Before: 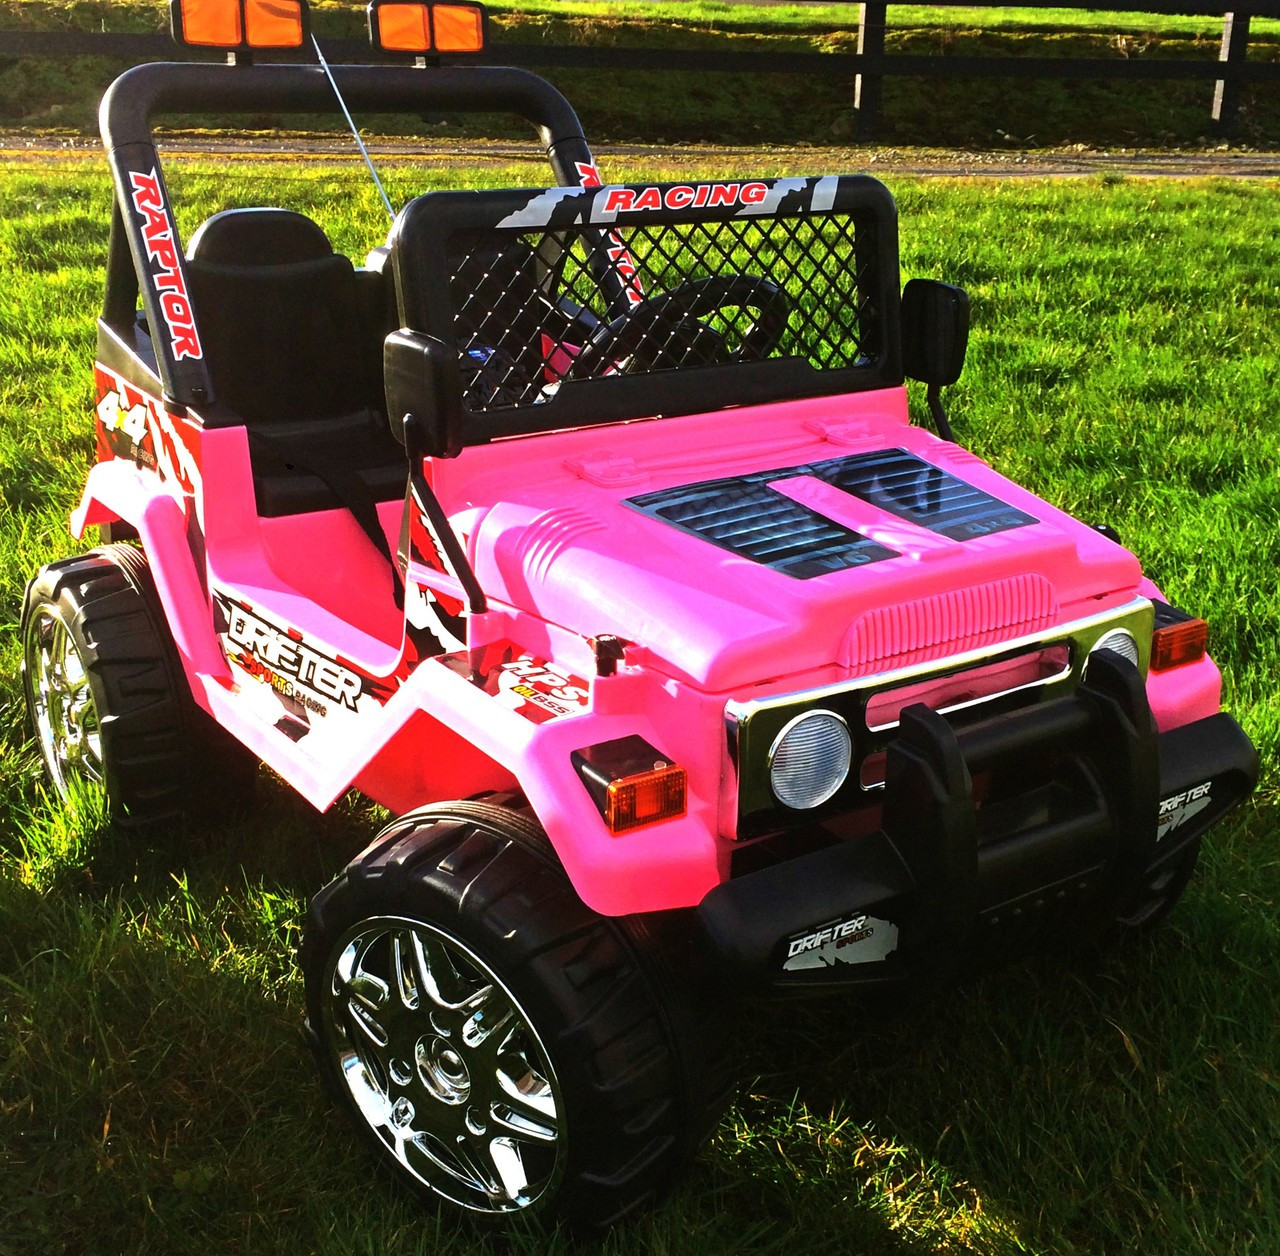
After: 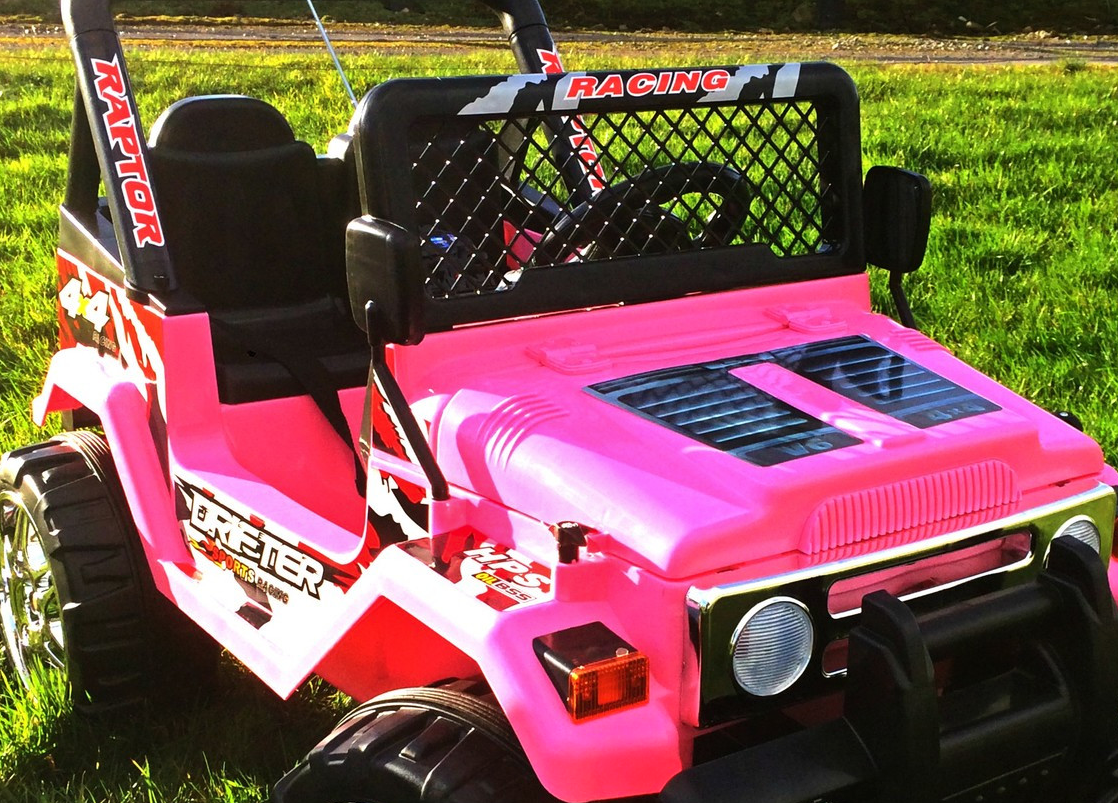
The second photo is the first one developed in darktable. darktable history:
shadows and highlights: shadows 25.79, highlights -48.17, soften with gaussian
crop: left 3.019%, top 9.006%, right 9.636%, bottom 26.987%
